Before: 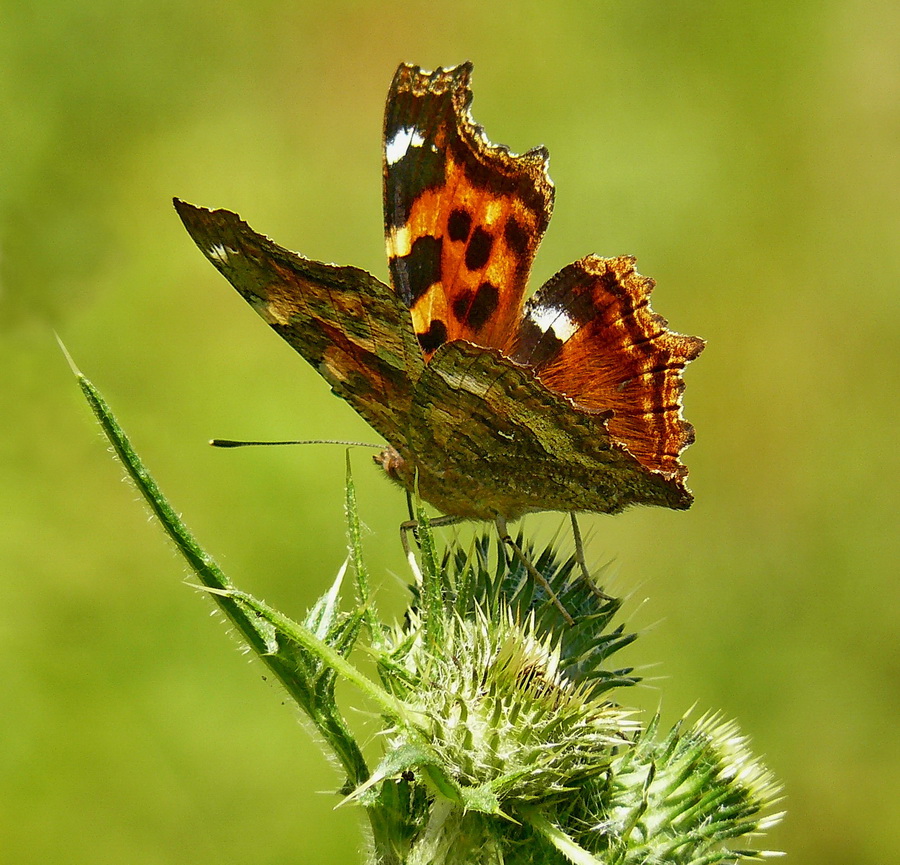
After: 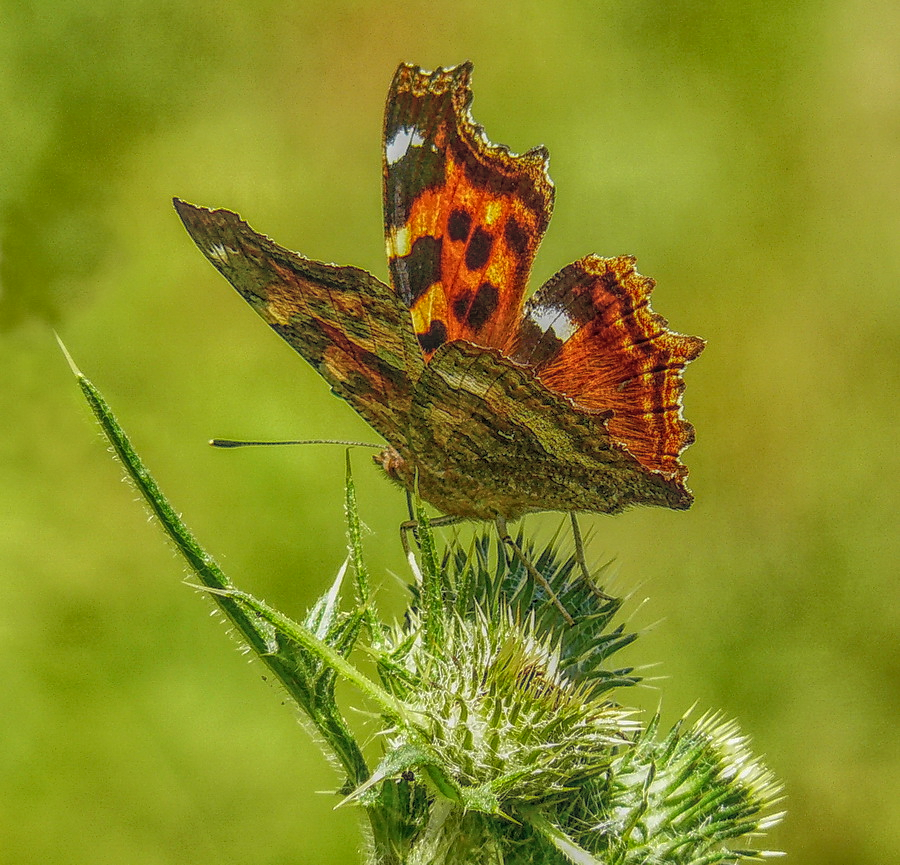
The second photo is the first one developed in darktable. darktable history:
exposure: exposure -0.04 EV, compensate exposure bias true, compensate highlight preservation false
sharpen: amount 0.202
local contrast: highlights 20%, shadows 26%, detail 199%, midtone range 0.2
